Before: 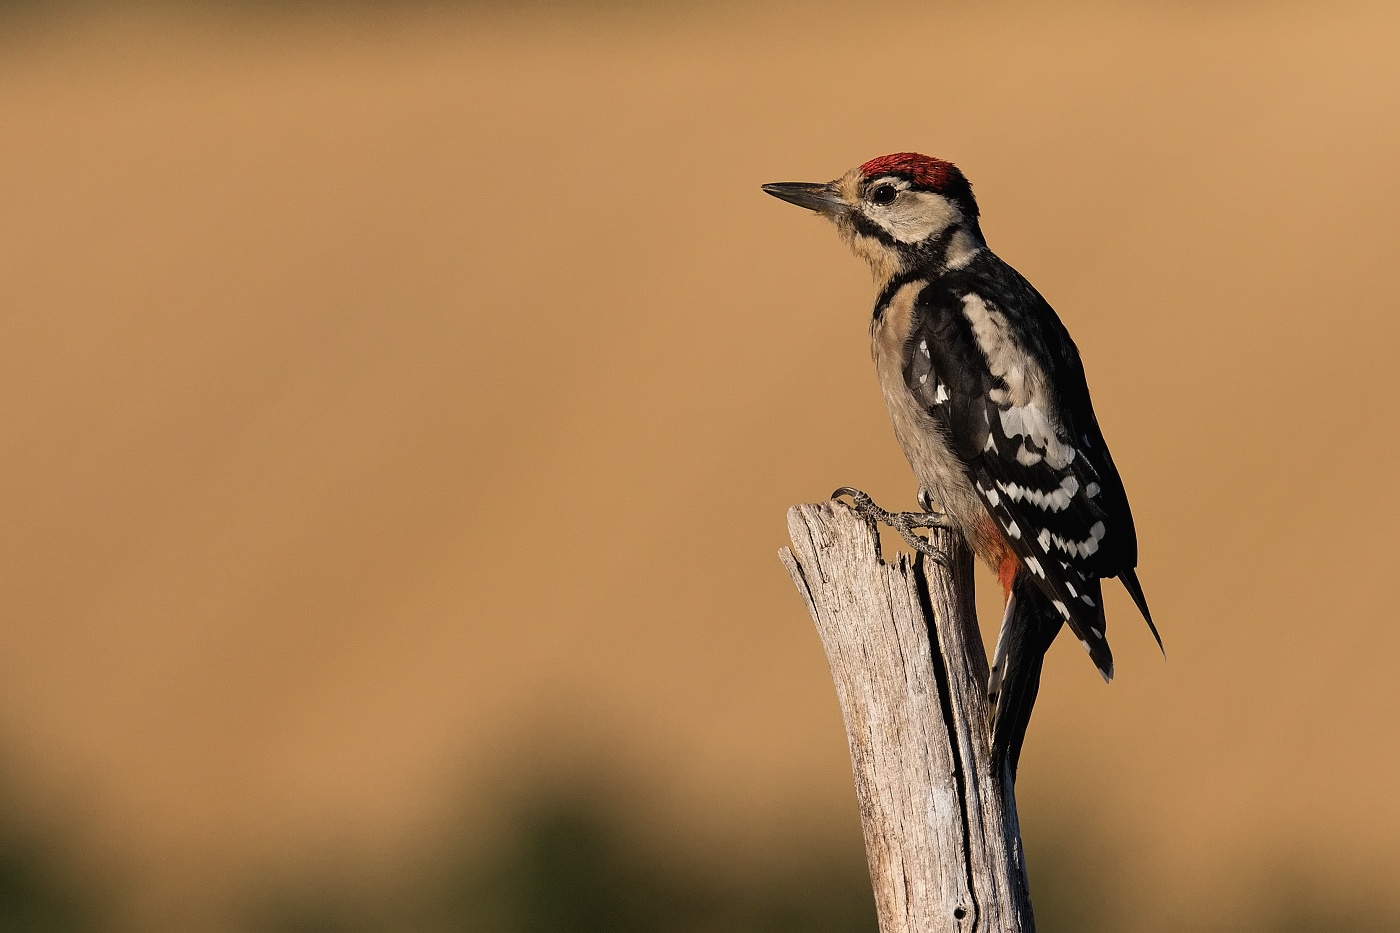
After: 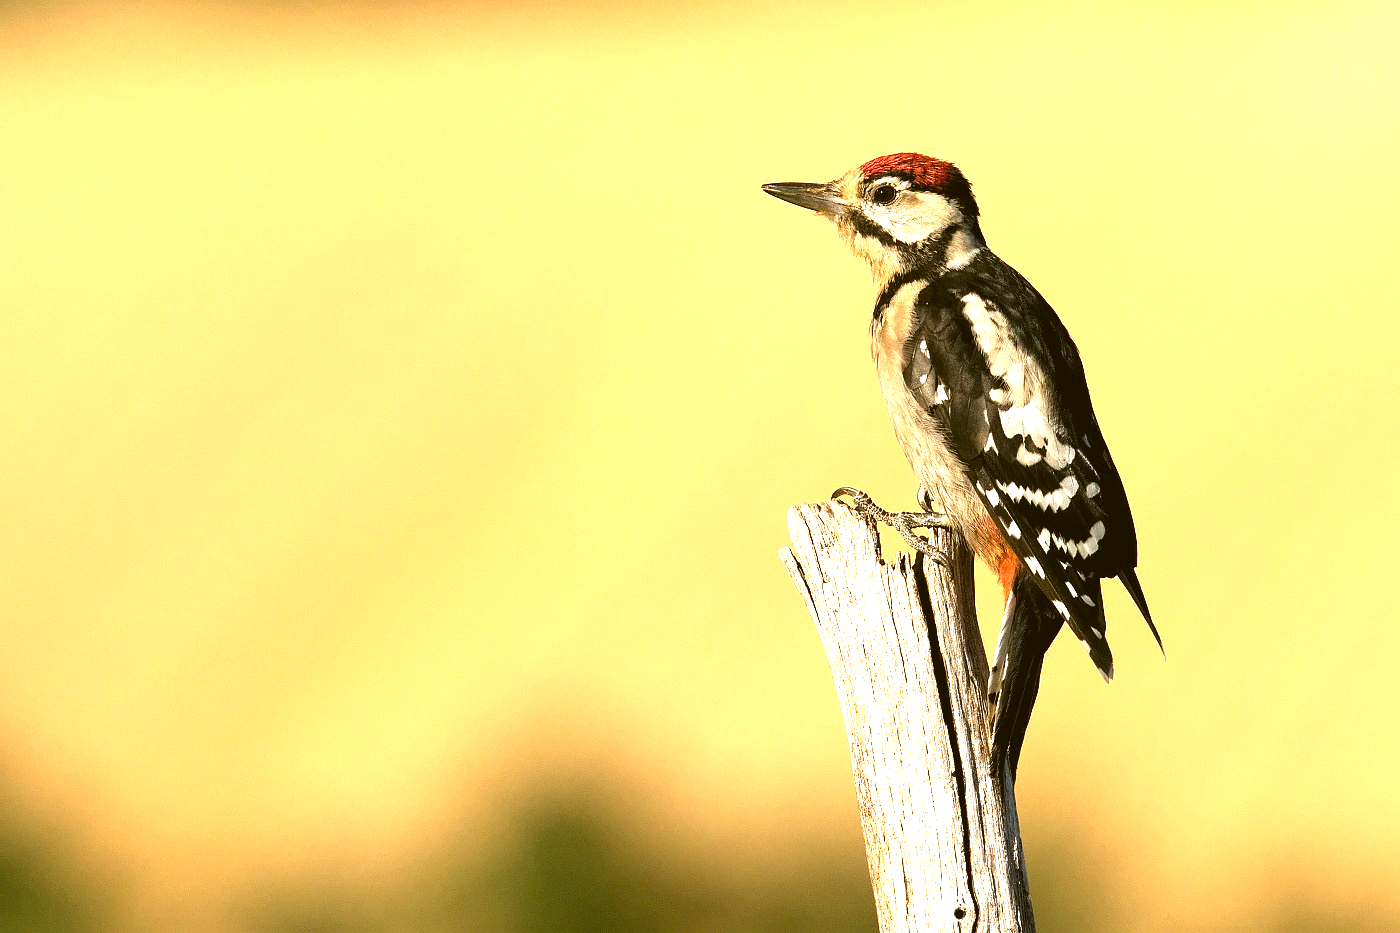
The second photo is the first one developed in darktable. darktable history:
color correction: highlights a* -1.43, highlights b* 10.12, shadows a* 0.395, shadows b* 19.35
exposure: black level correction 0, exposure 1.2 EV, compensate exposure bias true, compensate highlight preservation false
